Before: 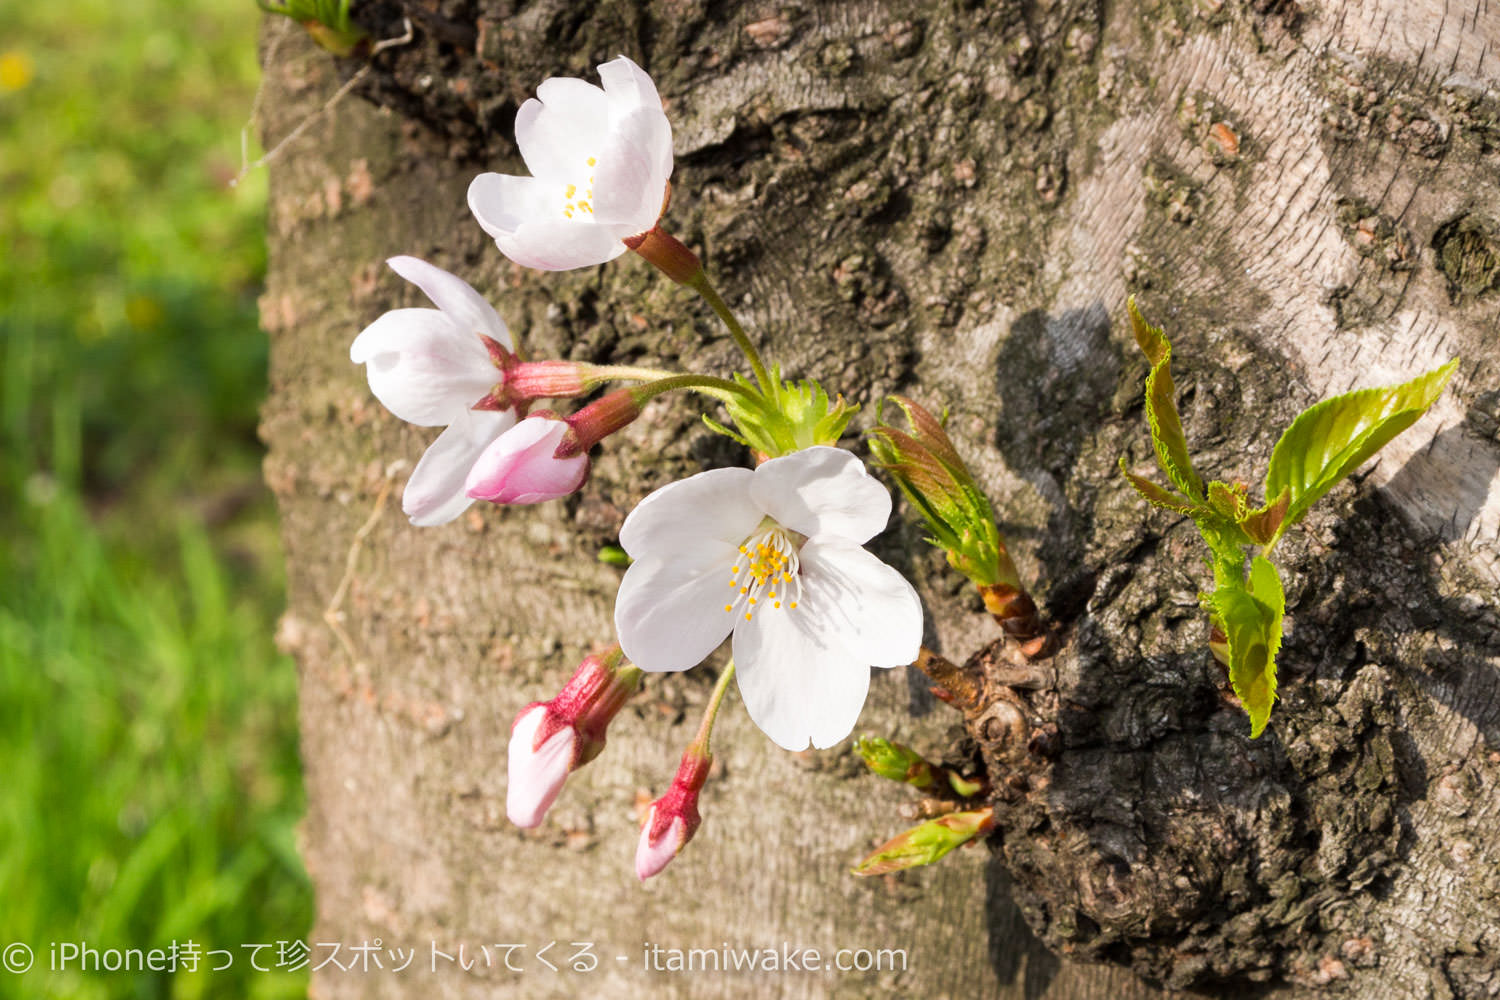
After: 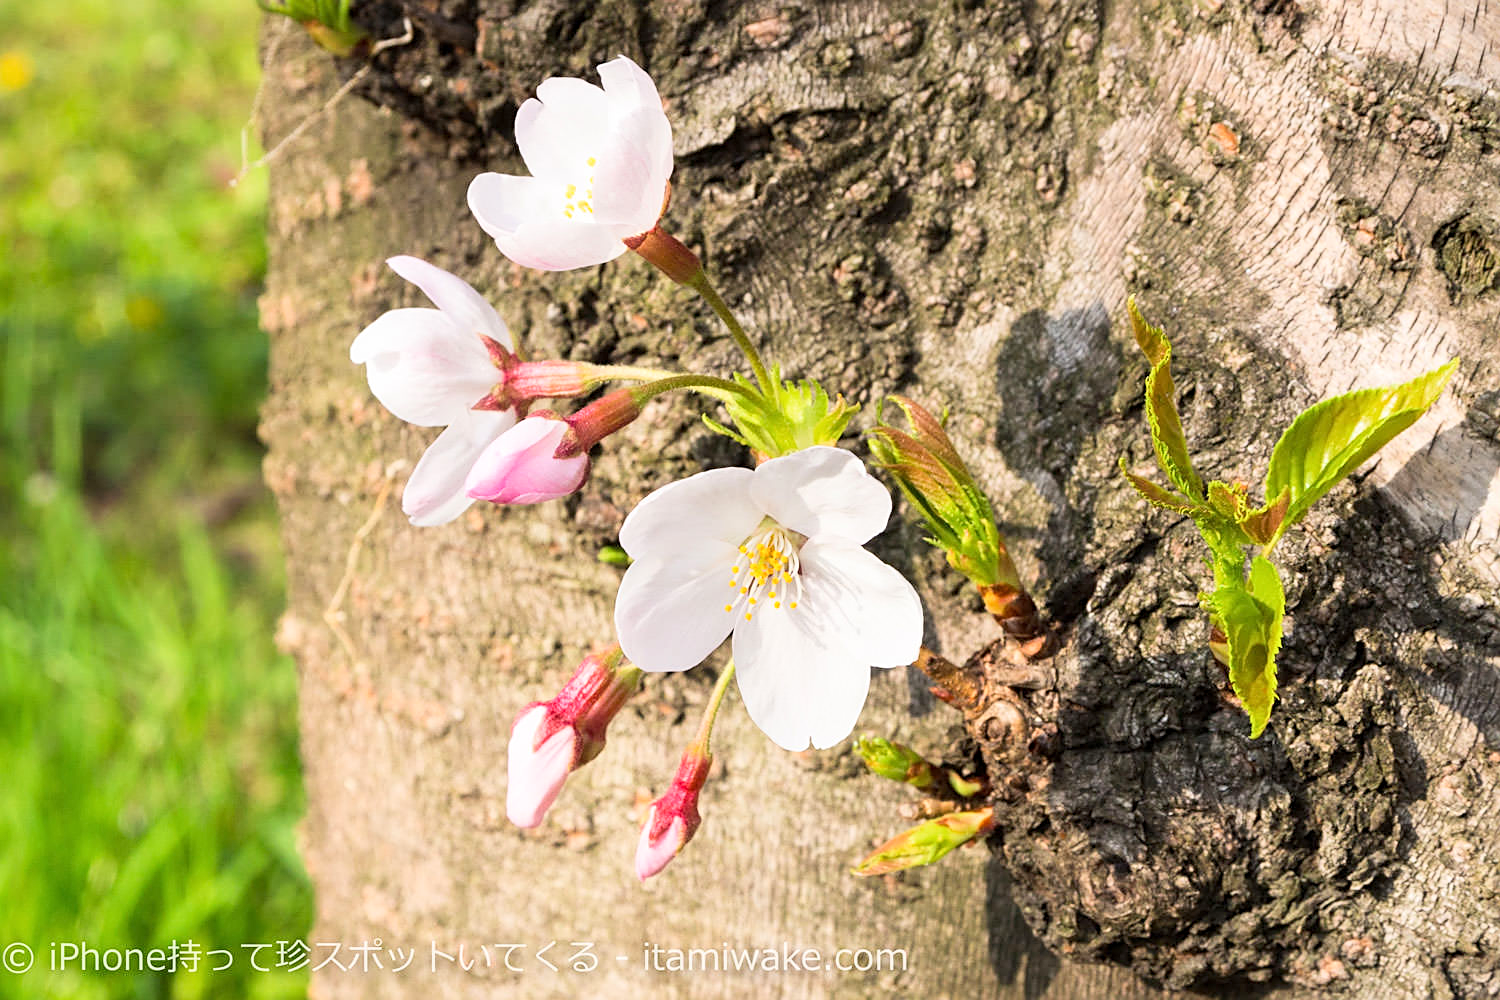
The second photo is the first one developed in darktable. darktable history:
base curve: curves: ch0 [(0, 0) (0.204, 0.334) (0.55, 0.733) (1, 1)]
color calibration: illuminant same as pipeline (D50), adaptation XYZ, x 0.346, y 0.358, temperature 5009.1 K, gamut compression 0.981
sharpen: on, module defaults
